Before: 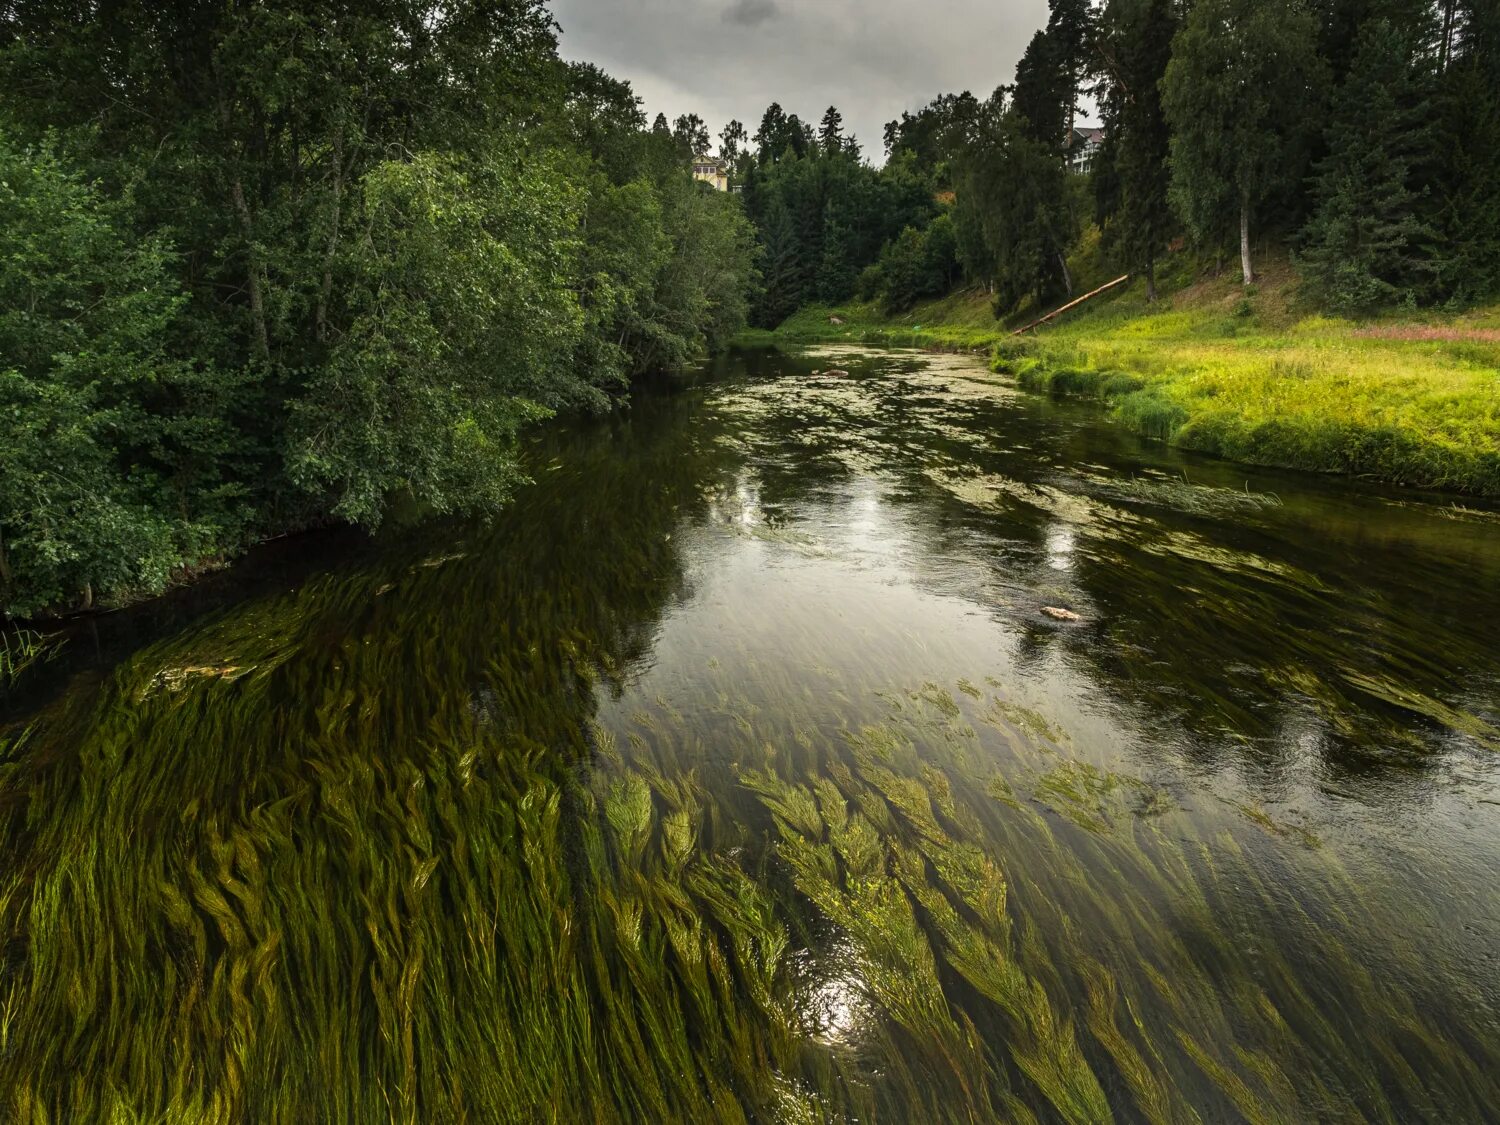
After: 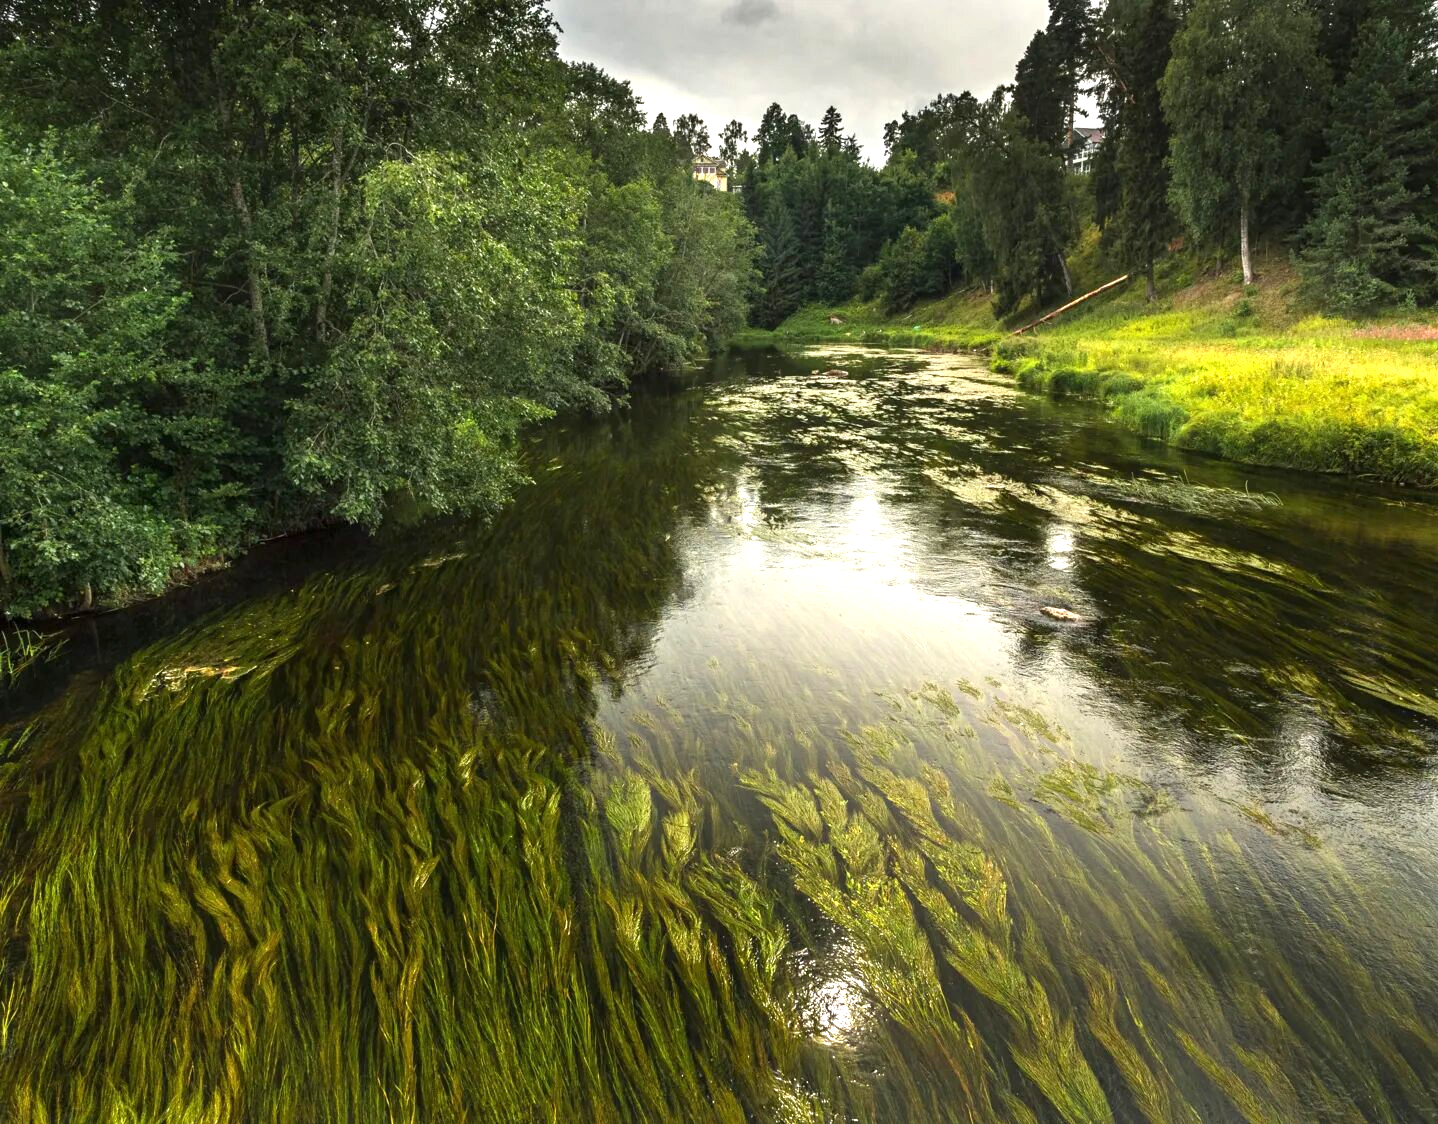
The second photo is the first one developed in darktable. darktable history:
exposure: exposure 0.943 EV, compensate highlight preservation false
crop: right 4.126%, bottom 0.031%
